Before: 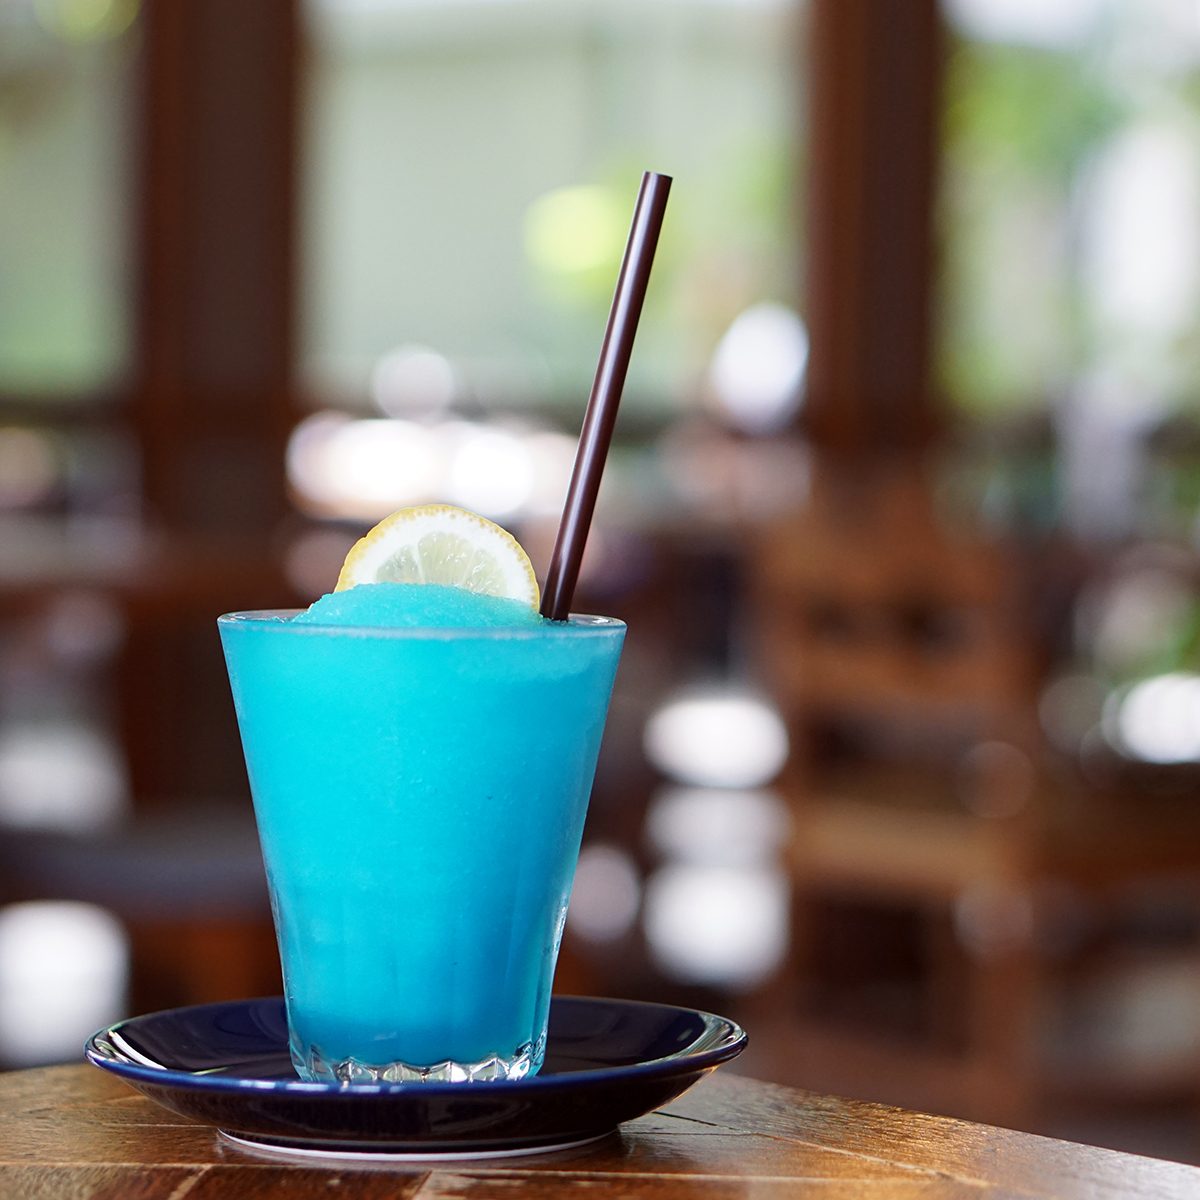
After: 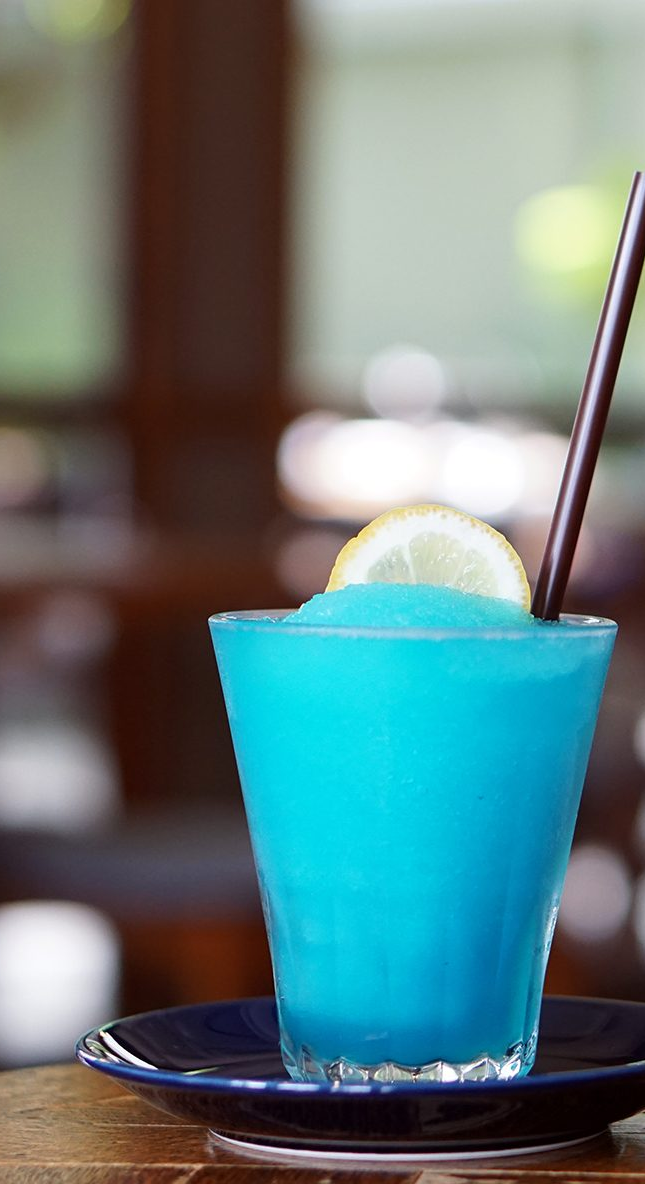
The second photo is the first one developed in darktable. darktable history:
crop: left 0.815%, right 45.37%, bottom 0.09%
